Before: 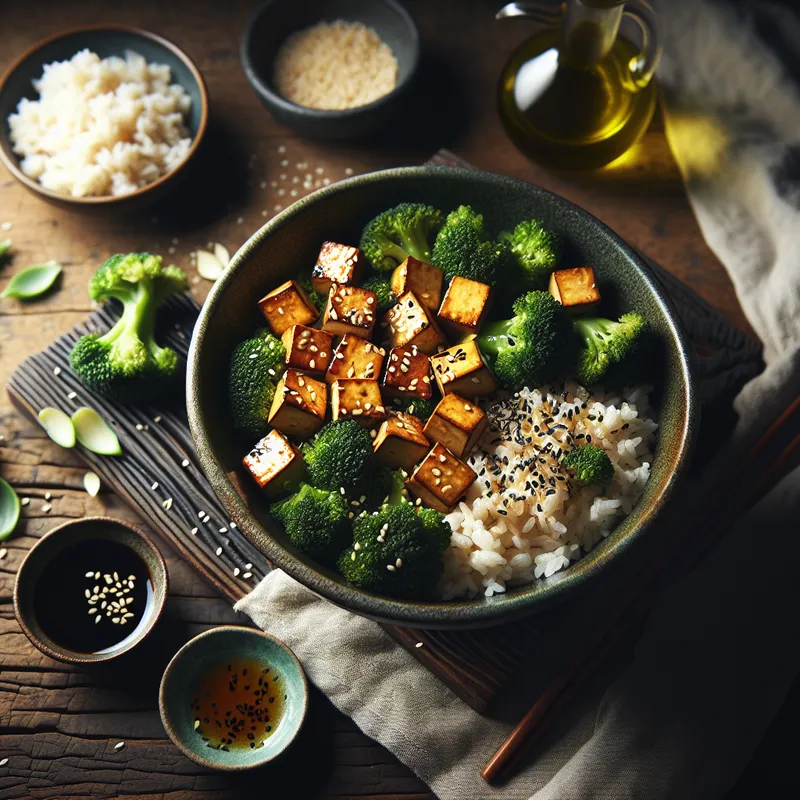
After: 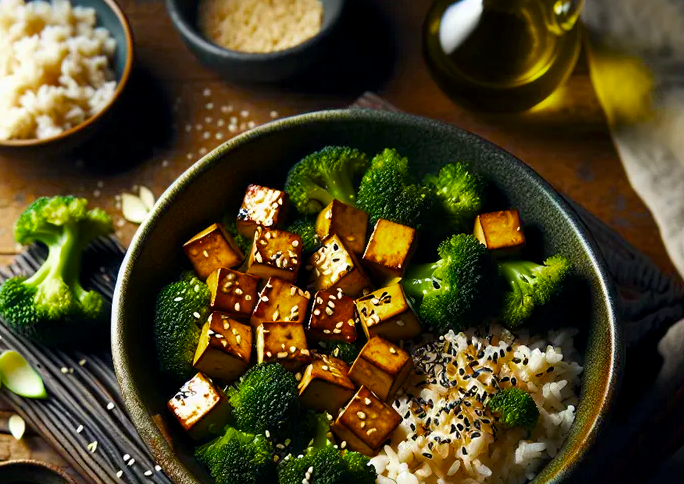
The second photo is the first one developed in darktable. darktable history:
crop and rotate: left 9.444%, top 7.187%, right 5.009%, bottom 32.287%
color balance rgb: global offset › luminance -0.506%, perceptual saturation grading › global saturation 25.54%, global vibrance 10.316%, saturation formula JzAzBz (2021)
